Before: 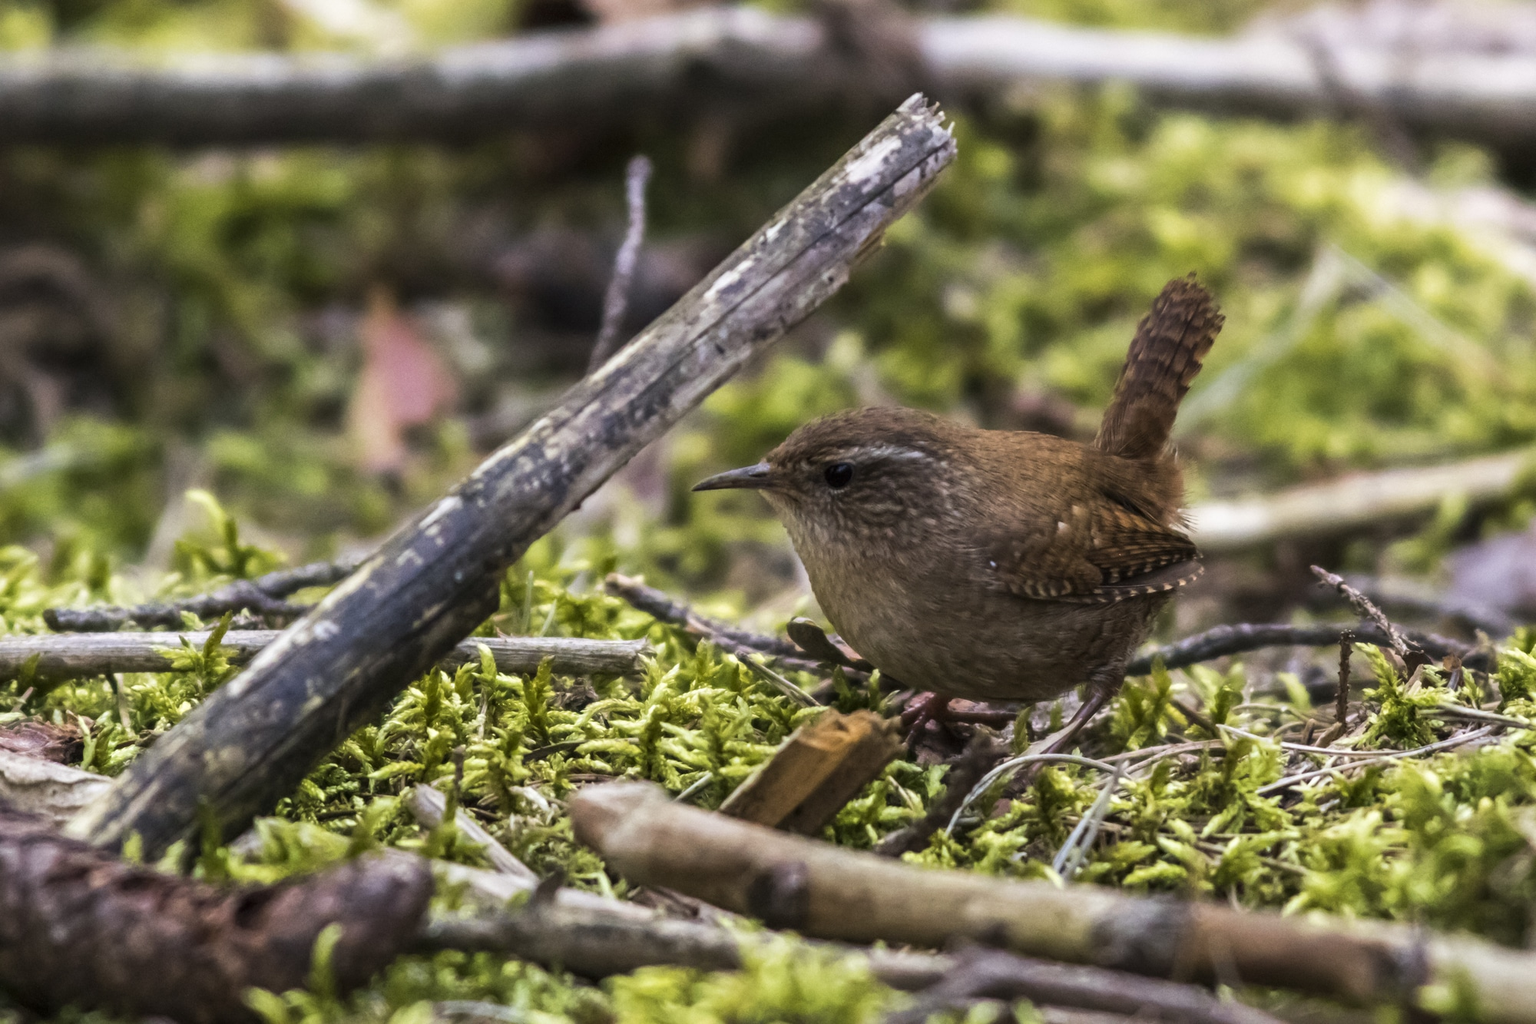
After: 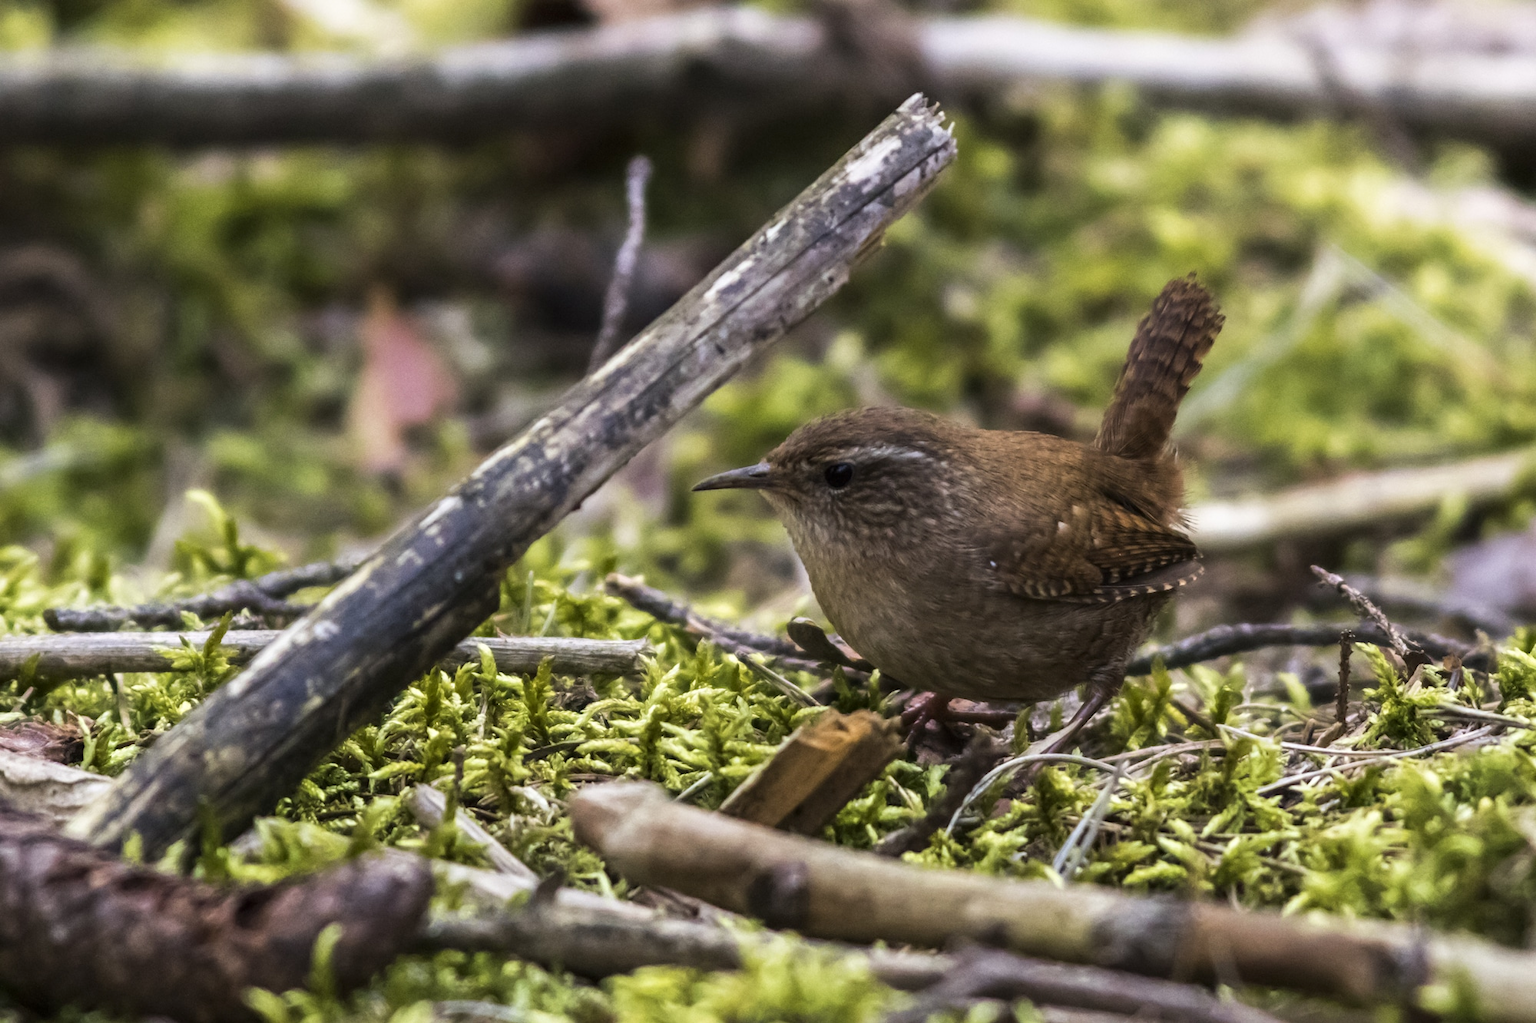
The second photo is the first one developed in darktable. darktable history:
shadows and highlights: shadows -29.36, highlights 29.23
